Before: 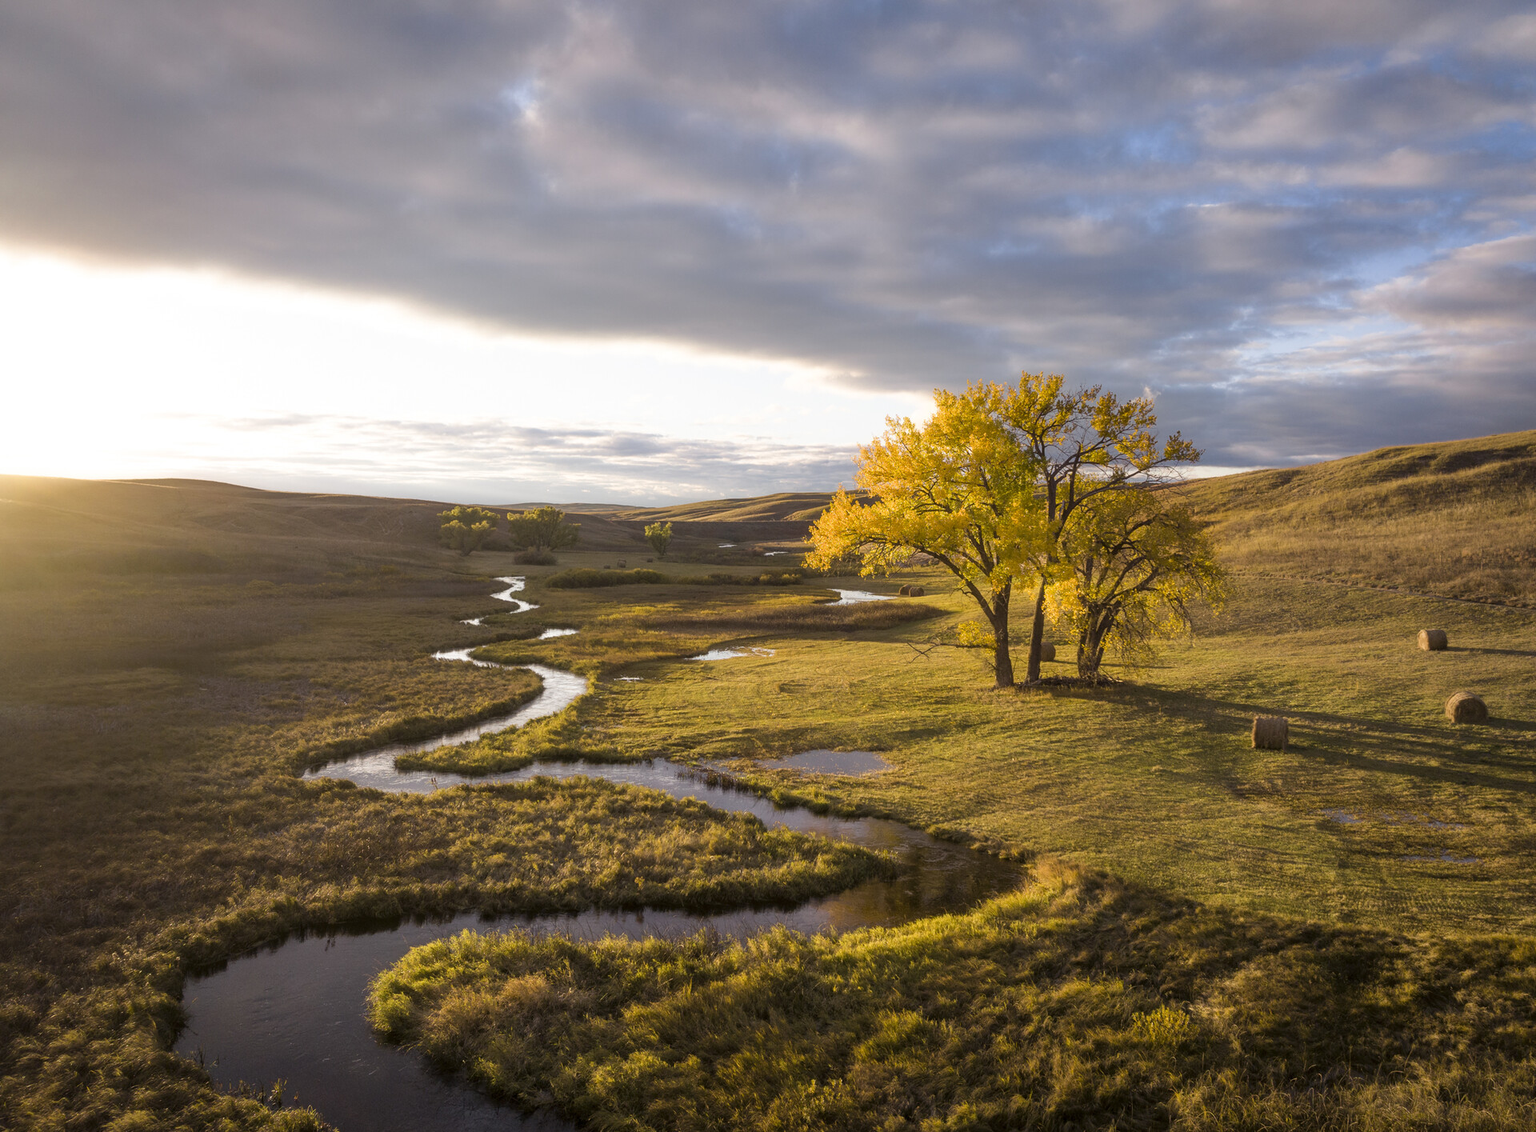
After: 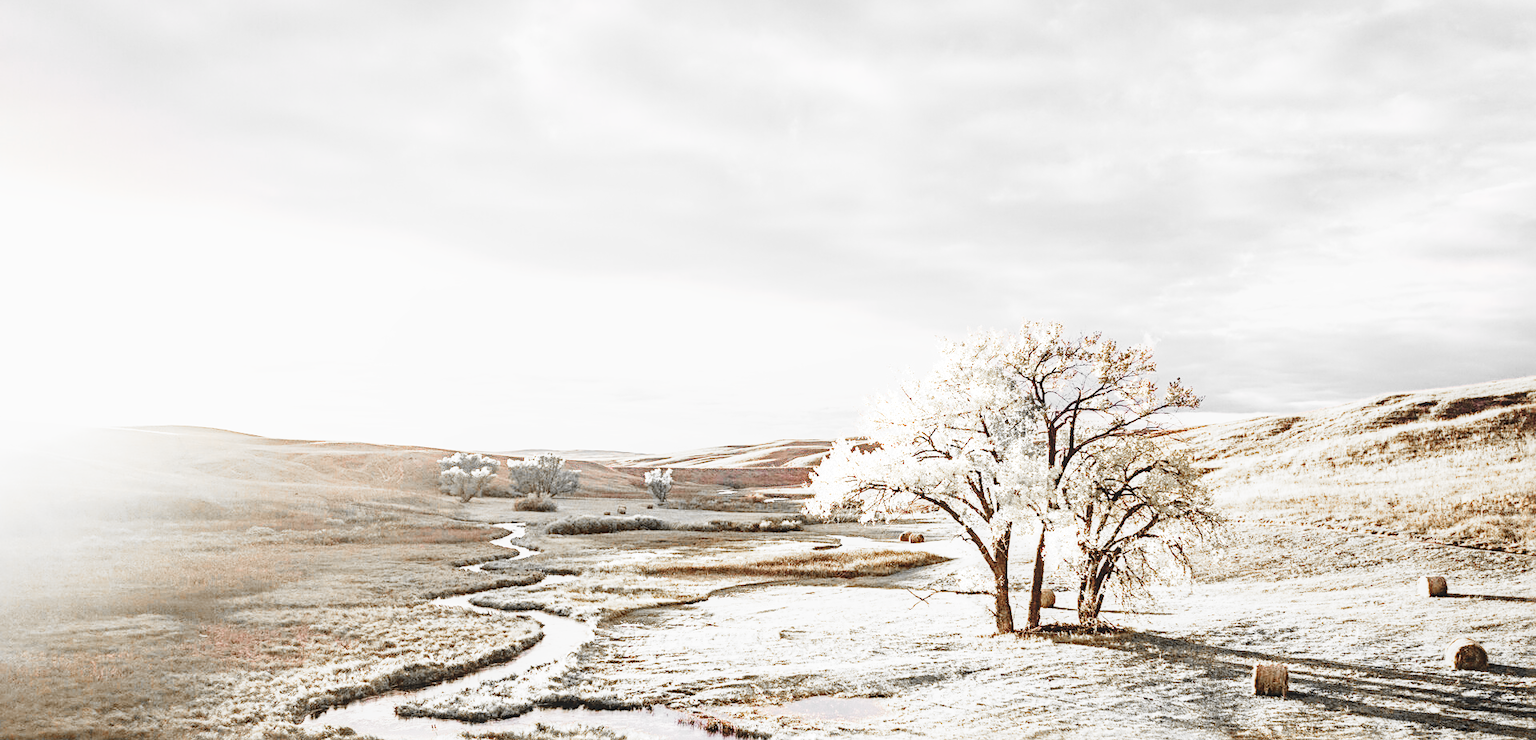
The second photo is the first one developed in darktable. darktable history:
local contrast: detail 109%
sharpen: radius 4.933
crop and rotate: top 4.799%, bottom 29.791%
base curve: curves: ch0 [(0, 0.003) (0.001, 0.002) (0.006, 0.004) (0.02, 0.022) (0.048, 0.086) (0.094, 0.234) (0.162, 0.431) (0.258, 0.629) (0.385, 0.8) (0.548, 0.918) (0.751, 0.988) (1, 1)], preserve colors none
exposure: black level correction 0, exposure 0.499 EV, compensate highlight preservation false
tone curve: curves: ch0 [(0, 0.014) (0.17, 0.099) (0.392, 0.438) (0.725, 0.828) (0.872, 0.918) (1, 0.981)]; ch1 [(0, 0) (0.402, 0.36) (0.489, 0.491) (0.5, 0.503) (0.515, 0.52) (0.545, 0.572) (0.615, 0.662) (0.701, 0.725) (1, 1)]; ch2 [(0, 0) (0.42, 0.458) (0.485, 0.499) (0.503, 0.503) (0.531, 0.542) (0.561, 0.594) (0.644, 0.694) (0.717, 0.753) (1, 0.991)], preserve colors none
color zones: curves: ch0 [(0, 0.65) (0.096, 0.644) (0.221, 0.539) (0.429, 0.5) (0.571, 0.5) (0.714, 0.5) (0.857, 0.5) (1, 0.65)]; ch1 [(0, 0.5) (0.143, 0.5) (0.257, -0.002) (0.429, 0.04) (0.571, -0.001) (0.714, -0.015) (0.857, 0.024) (1, 0.5)]
